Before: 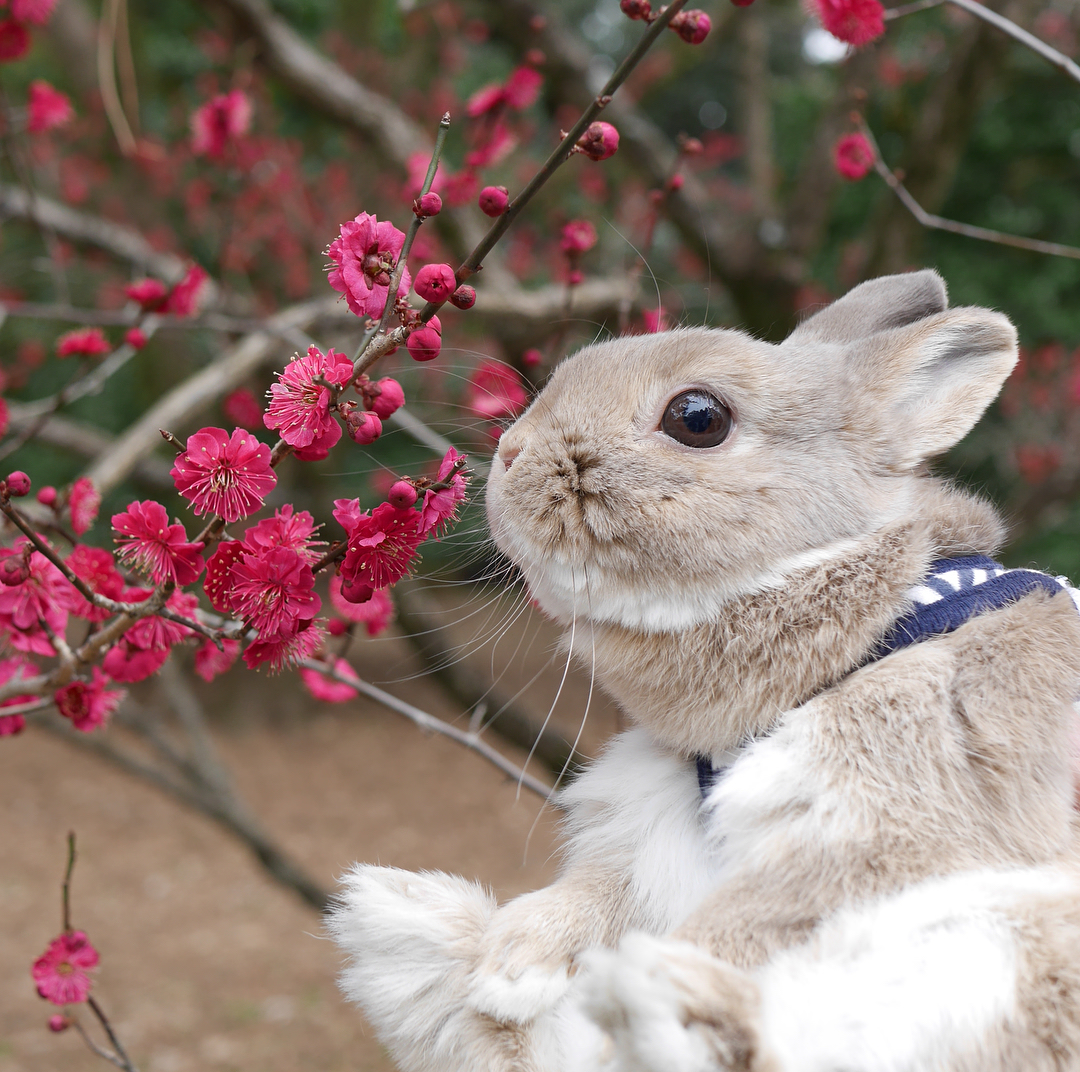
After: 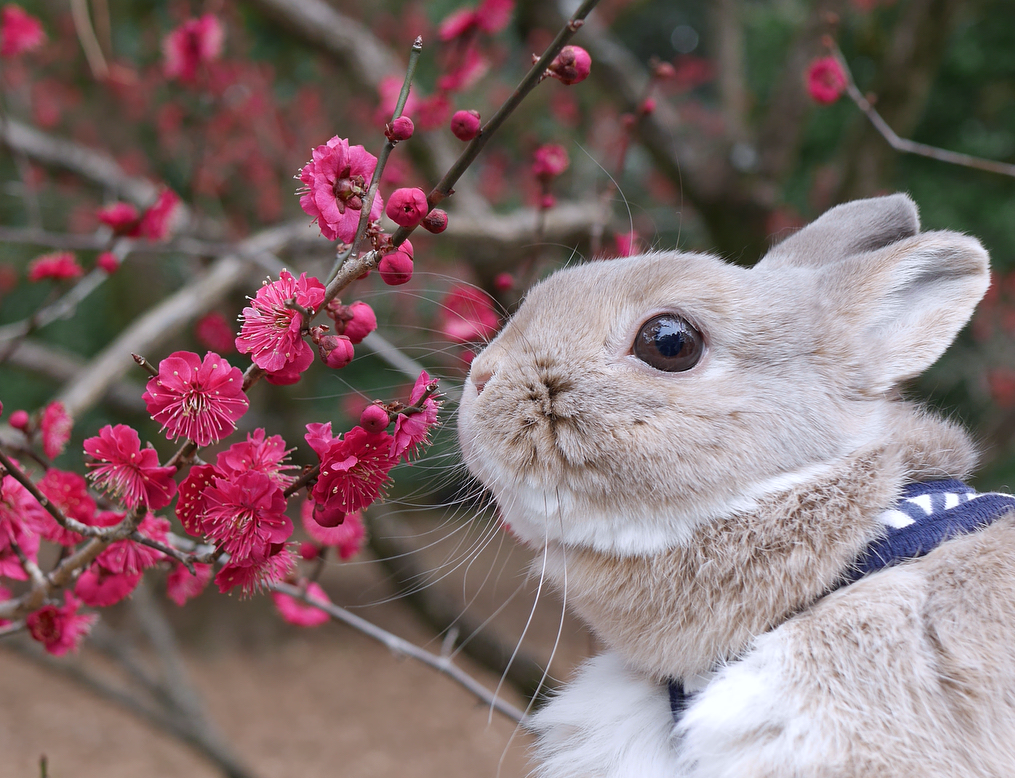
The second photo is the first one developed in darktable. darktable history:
crop: left 2.649%, top 7.147%, right 3.358%, bottom 20.275%
color calibration: illuminant as shot in camera, x 0.358, y 0.373, temperature 4628.91 K
